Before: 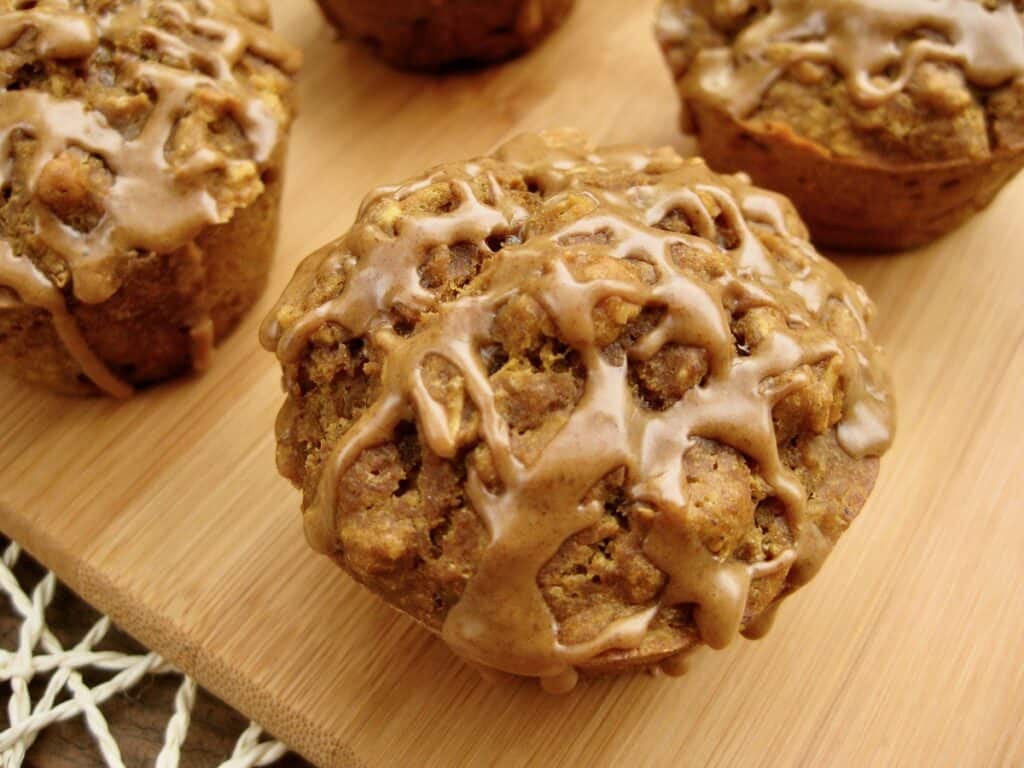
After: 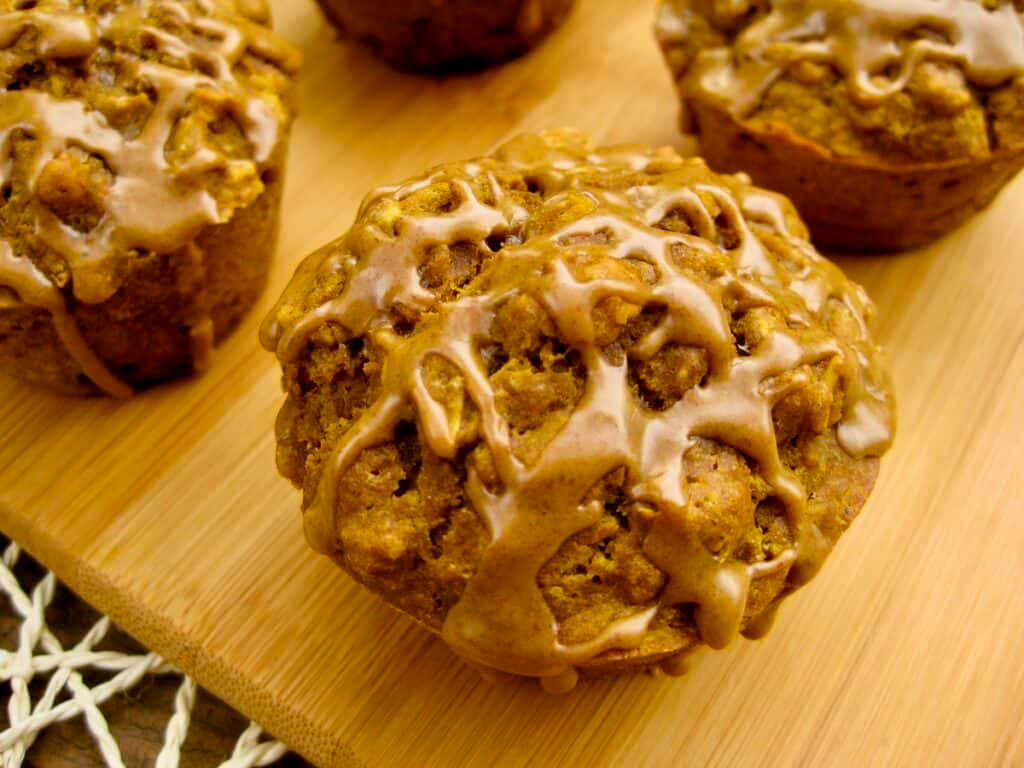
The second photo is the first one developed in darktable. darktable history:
color balance rgb: perceptual saturation grading › global saturation 25.812%, global vibrance 20%
